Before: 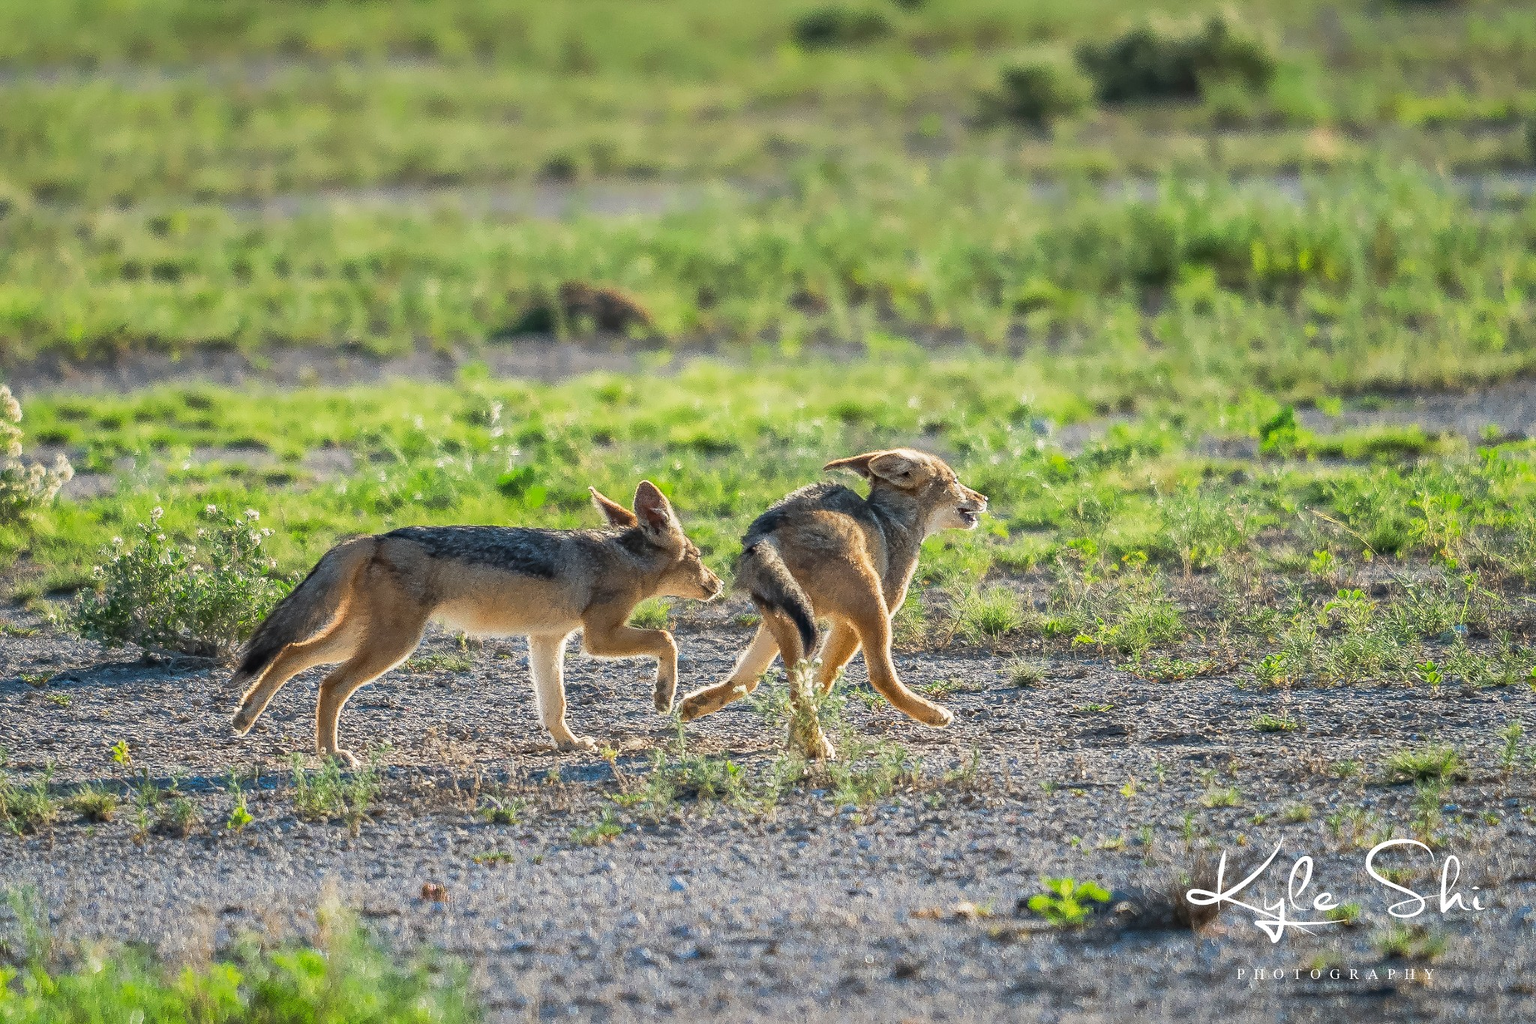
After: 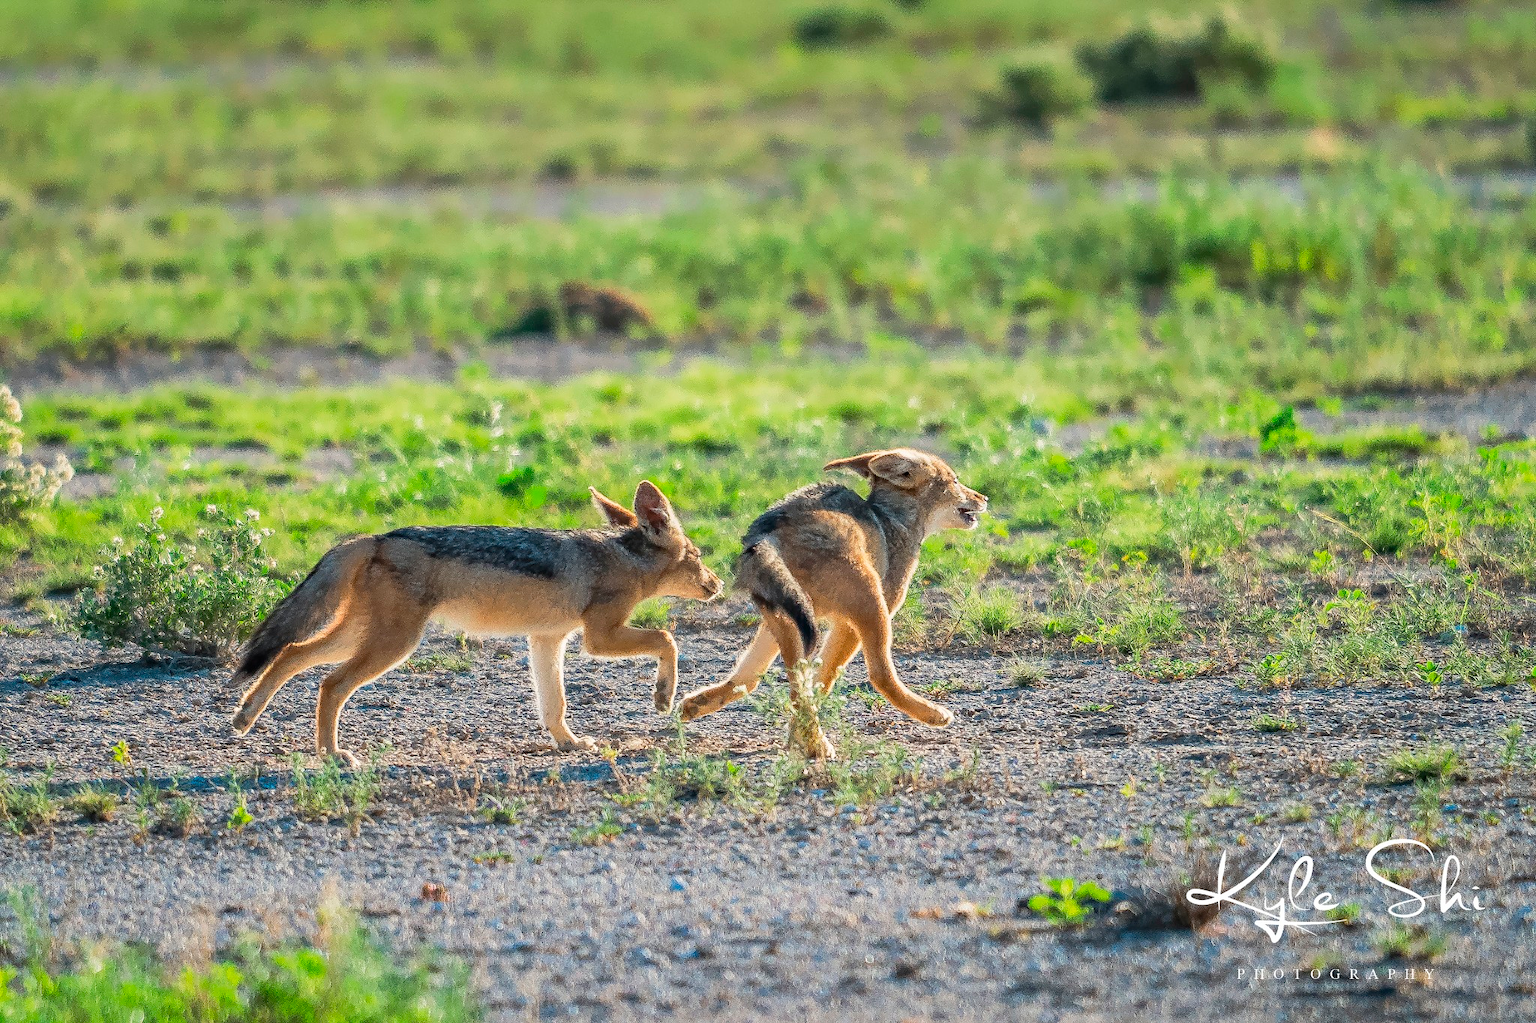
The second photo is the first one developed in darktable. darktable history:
base curve: curves: ch0 [(0, 0) (0.472, 0.508) (1, 1)]
color correction: highlights a* -0.182, highlights b* -0.124
